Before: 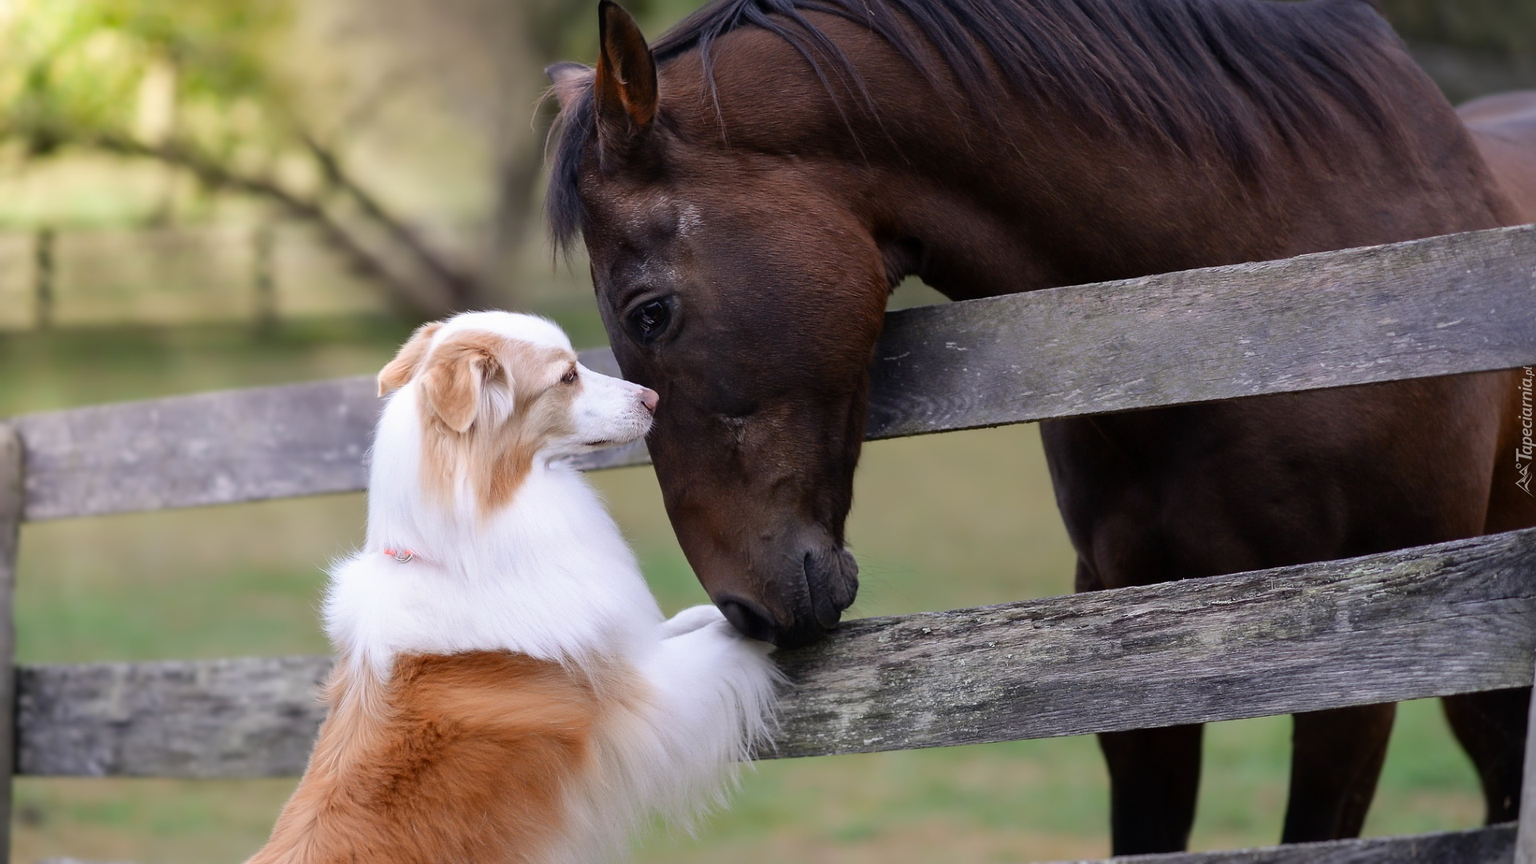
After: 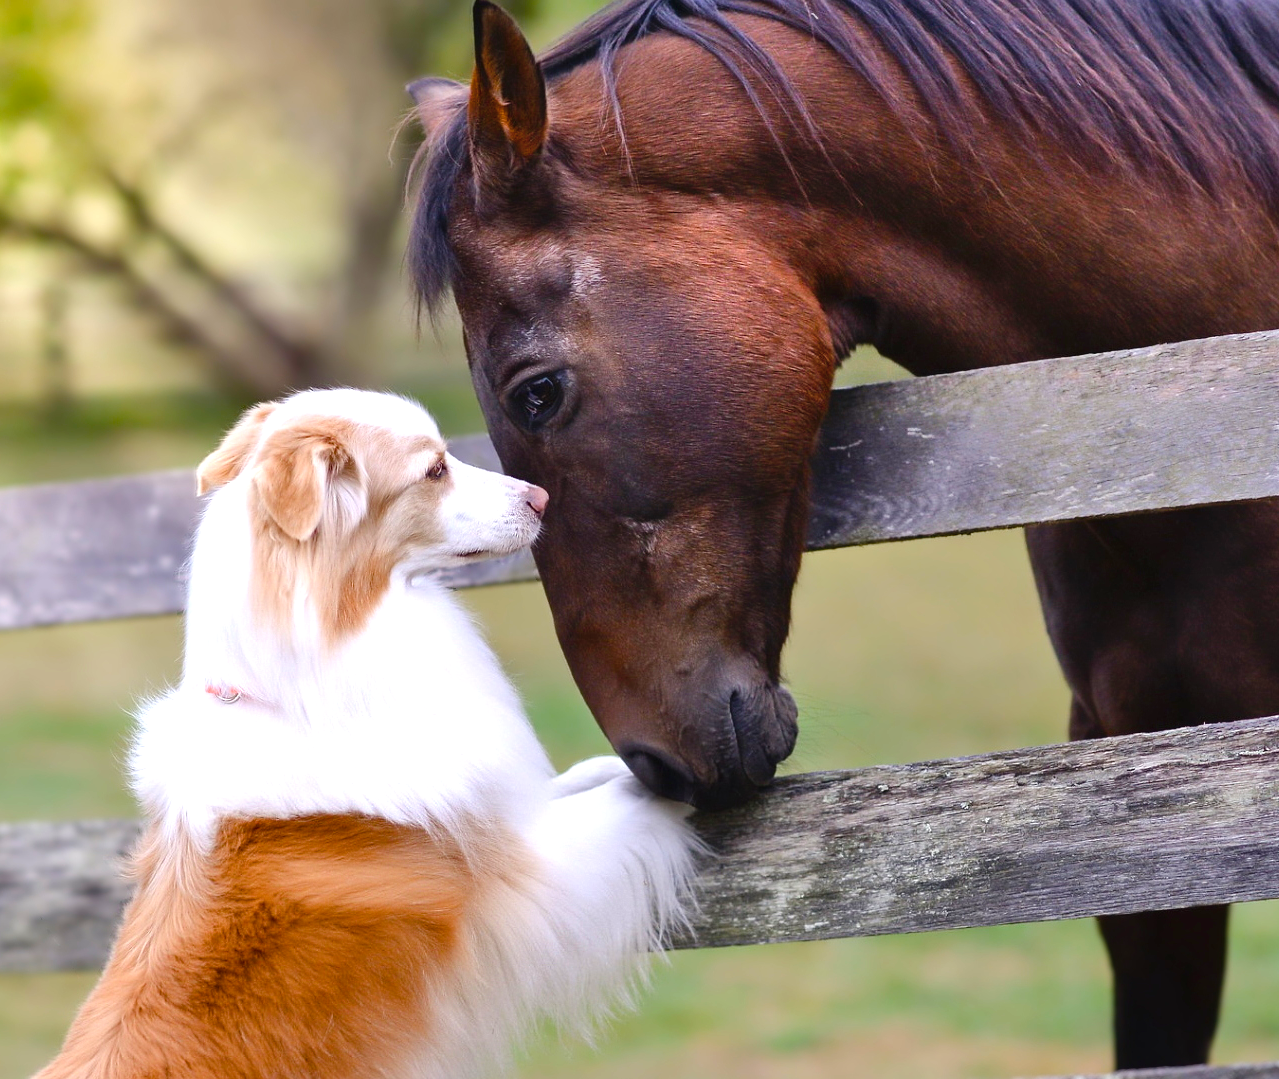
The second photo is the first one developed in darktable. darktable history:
crop and rotate: left 14.335%, right 19.01%
color balance rgb: global offset › luminance 0.219%, perceptual saturation grading › global saturation 34.965%, perceptual saturation grading › highlights -29.842%, perceptual saturation grading › shadows 34.547%, global vibrance 20%
shadows and highlights: radius 111.72, shadows 51.3, white point adjustment 8.98, highlights -2.65, soften with gaussian
exposure: exposure 0.134 EV, compensate highlight preservation false
